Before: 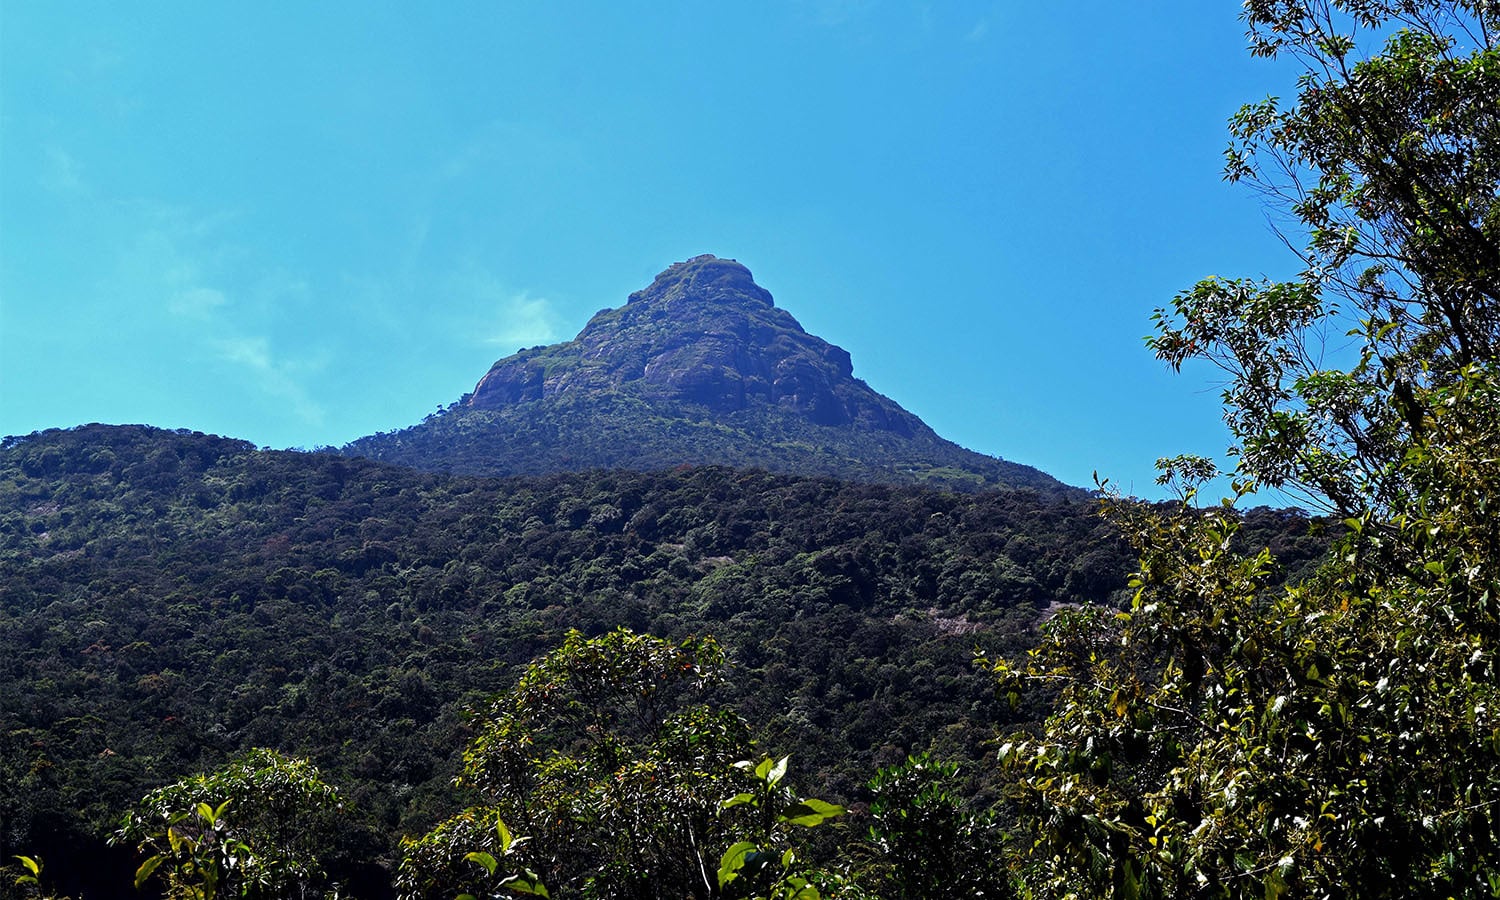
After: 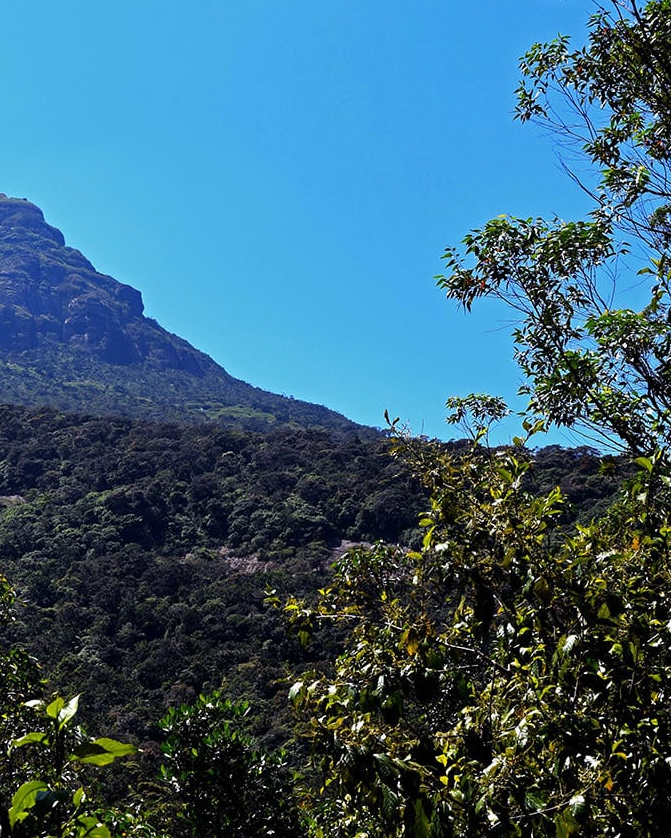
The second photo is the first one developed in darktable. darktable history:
crop: left 47.282%, top 6.783%, right 7.926%
